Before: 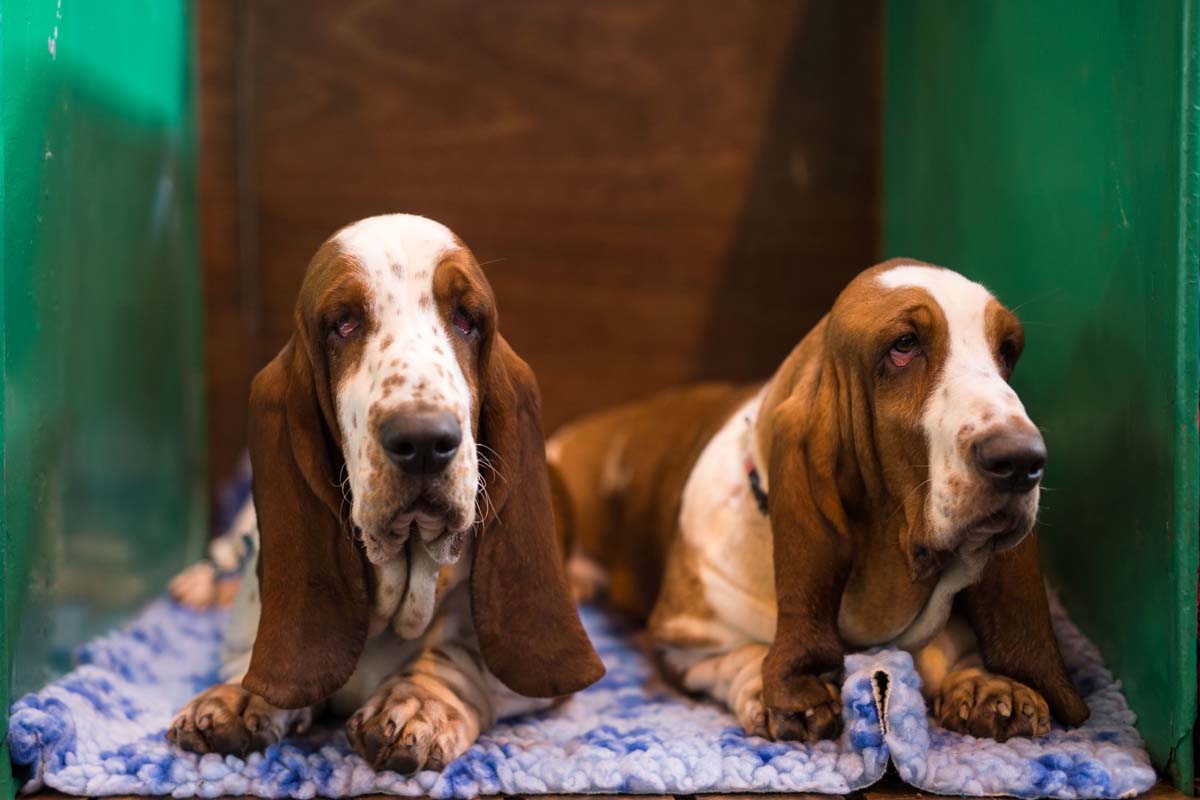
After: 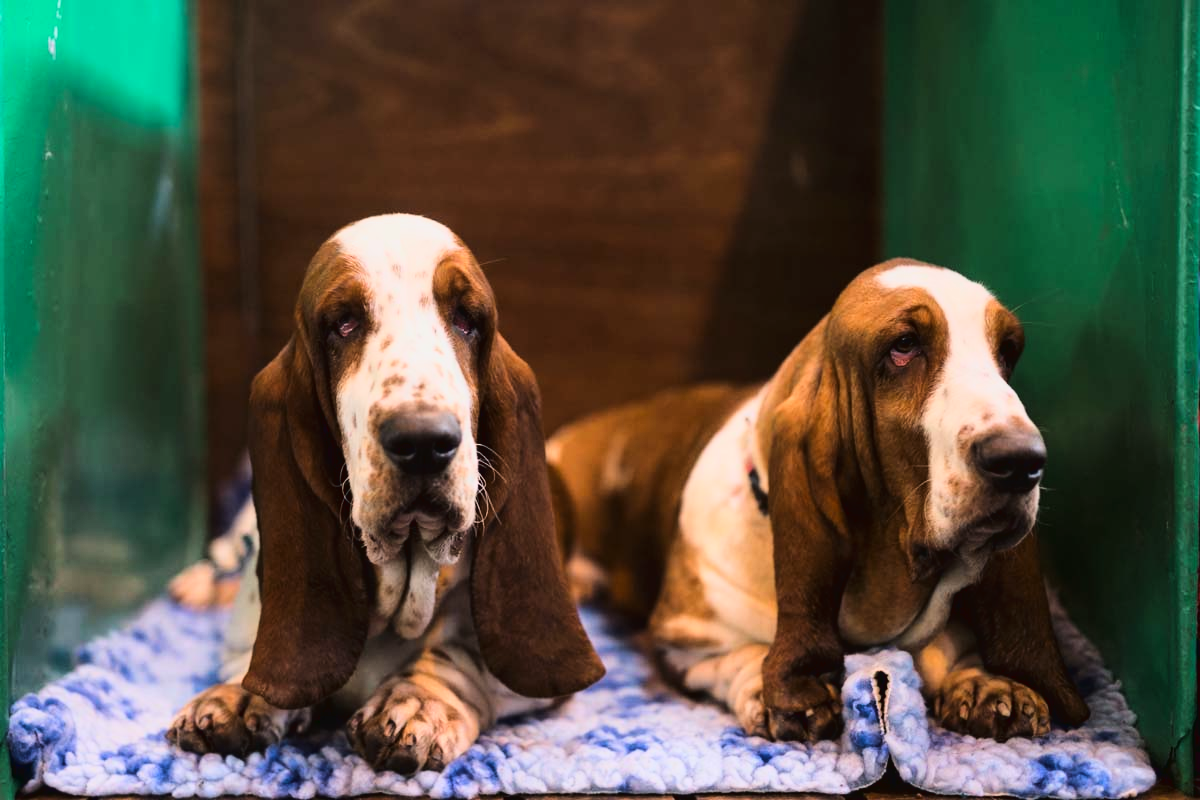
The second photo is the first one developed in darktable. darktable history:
tone curve: curves: ch0 [(0, 0.026) (0.058, 0.036) (0.246, 0.214) (0.437, 0.498) (0.55, 0.644) (0.657, 0.767) (0.822, 0.9) (1, 0.961)]; ch1 [(0, 0) (0.346, 0.307) (0.408, 0.369) (0.453, 0.457) (0.476, 0.489) (0.502, 0.498) (0.521, 0.515) (0.537, 0.531) (0.612, 0.641) (0.676, 0.728) (1, 1)]; ch2 [(0, 0) (0.346, 0.34) (0.434, 0.46) (0.485, 0.494) (0.5, 0.494) (0.511, 0.508) (0.537, 0.564) (0.579, 0.599) (0.663, 0.67) (1, 1)], color space Lab, linked channels, preserve colors none
